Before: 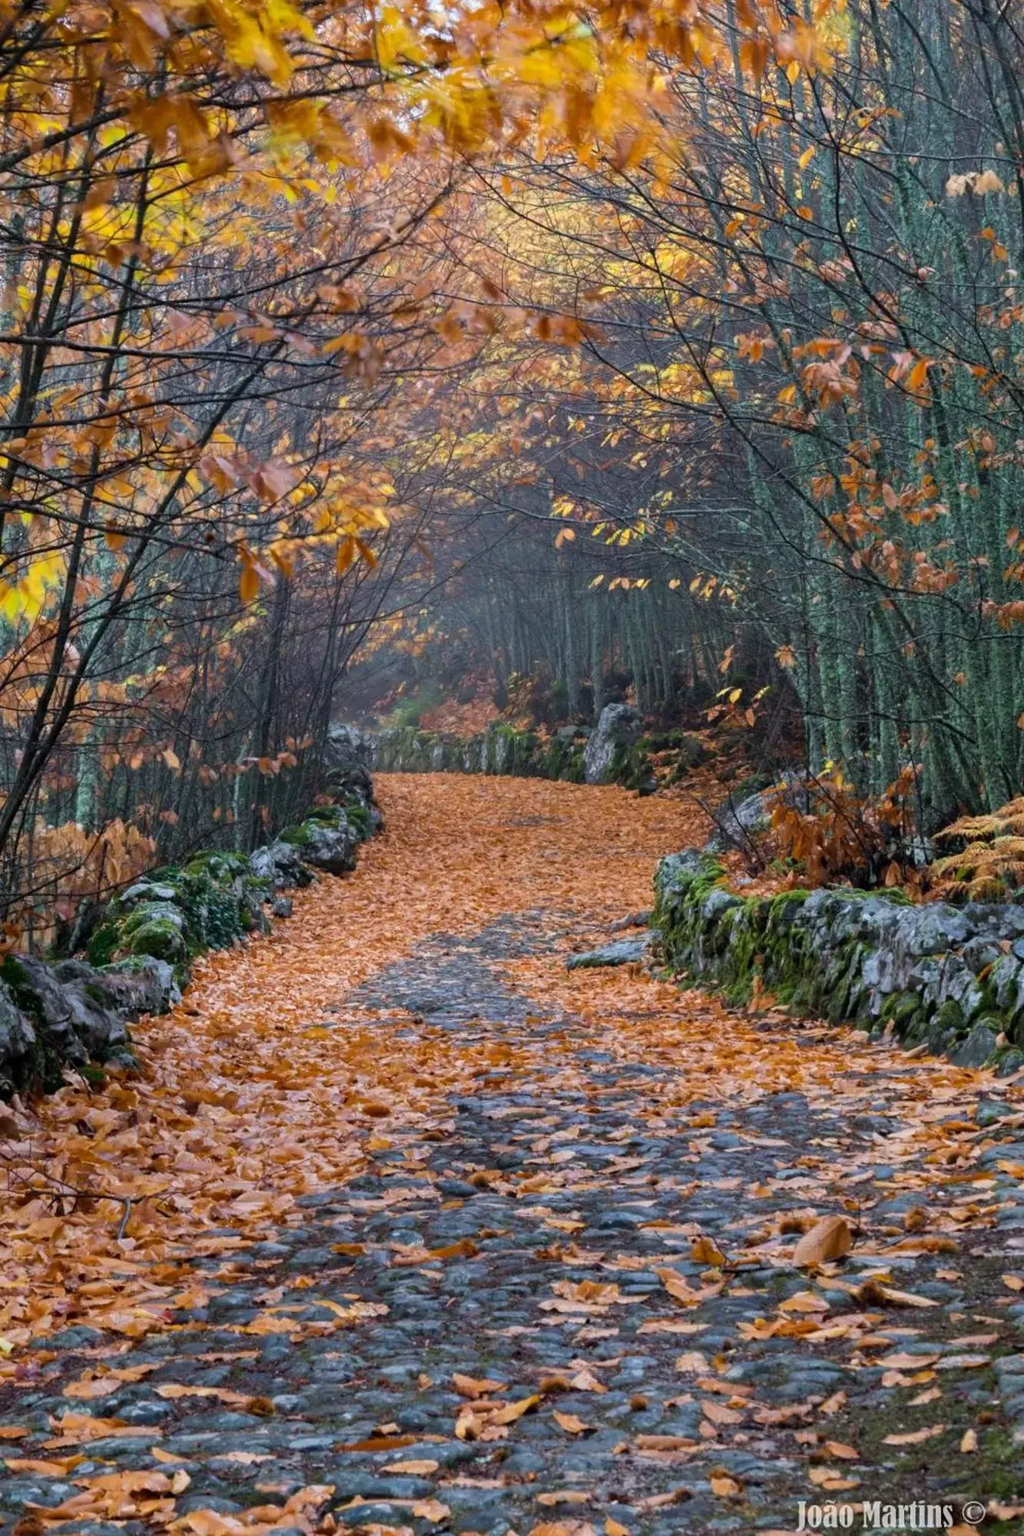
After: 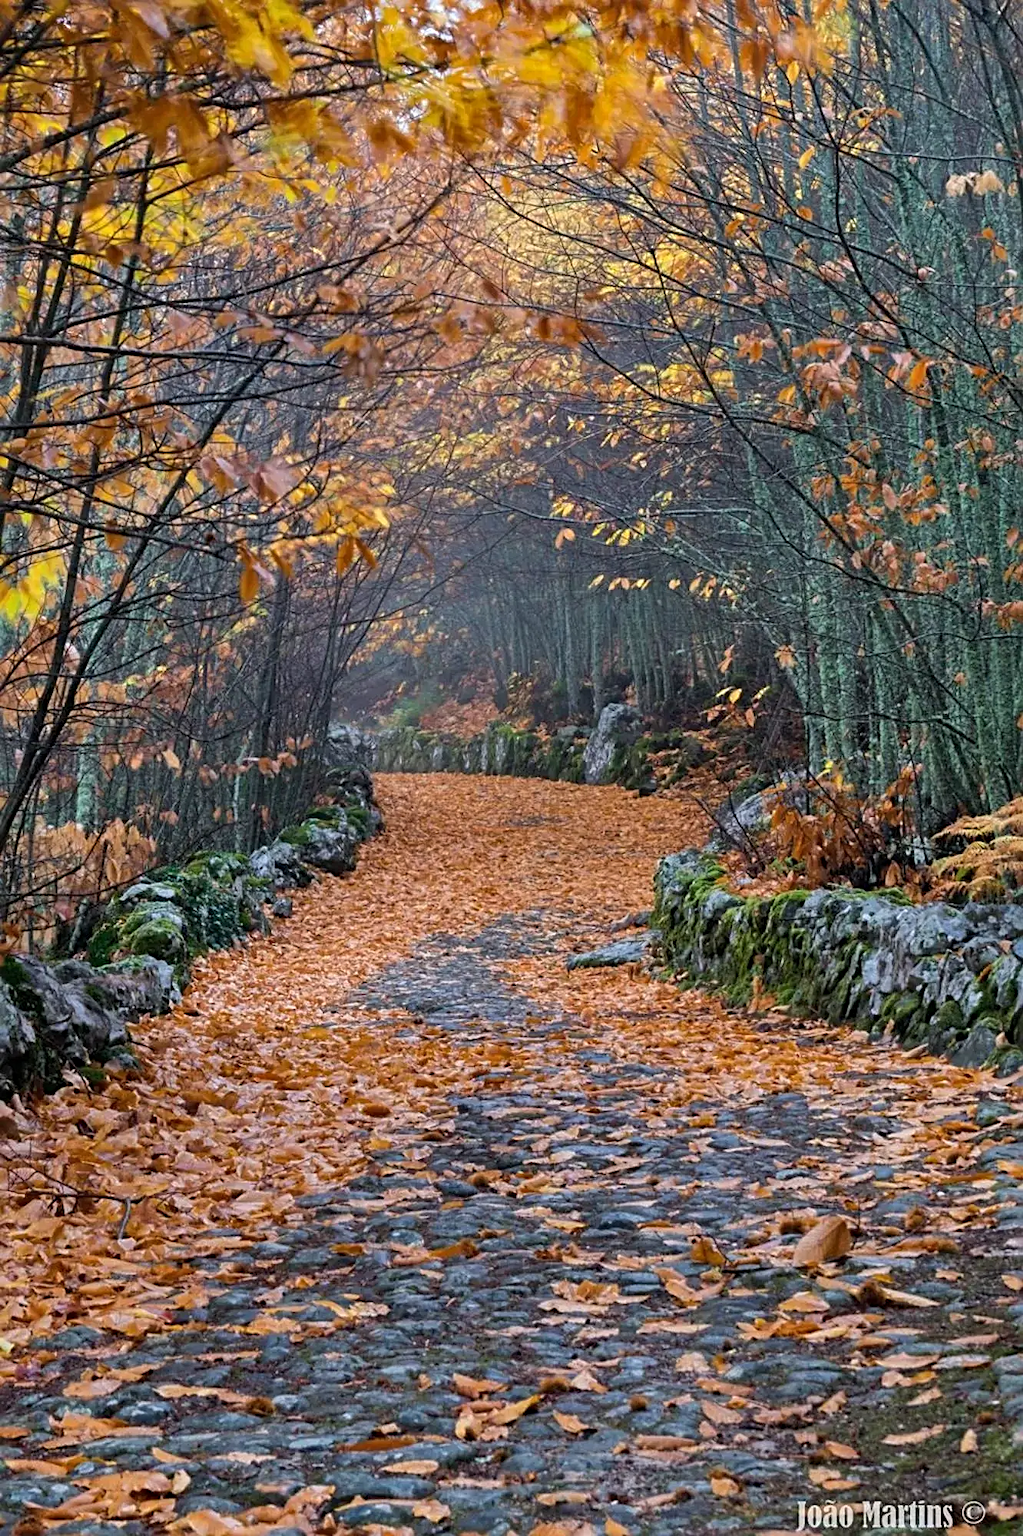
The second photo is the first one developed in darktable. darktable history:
sharpen: radius 3.112
shadows and highlights: soften with gaussian
